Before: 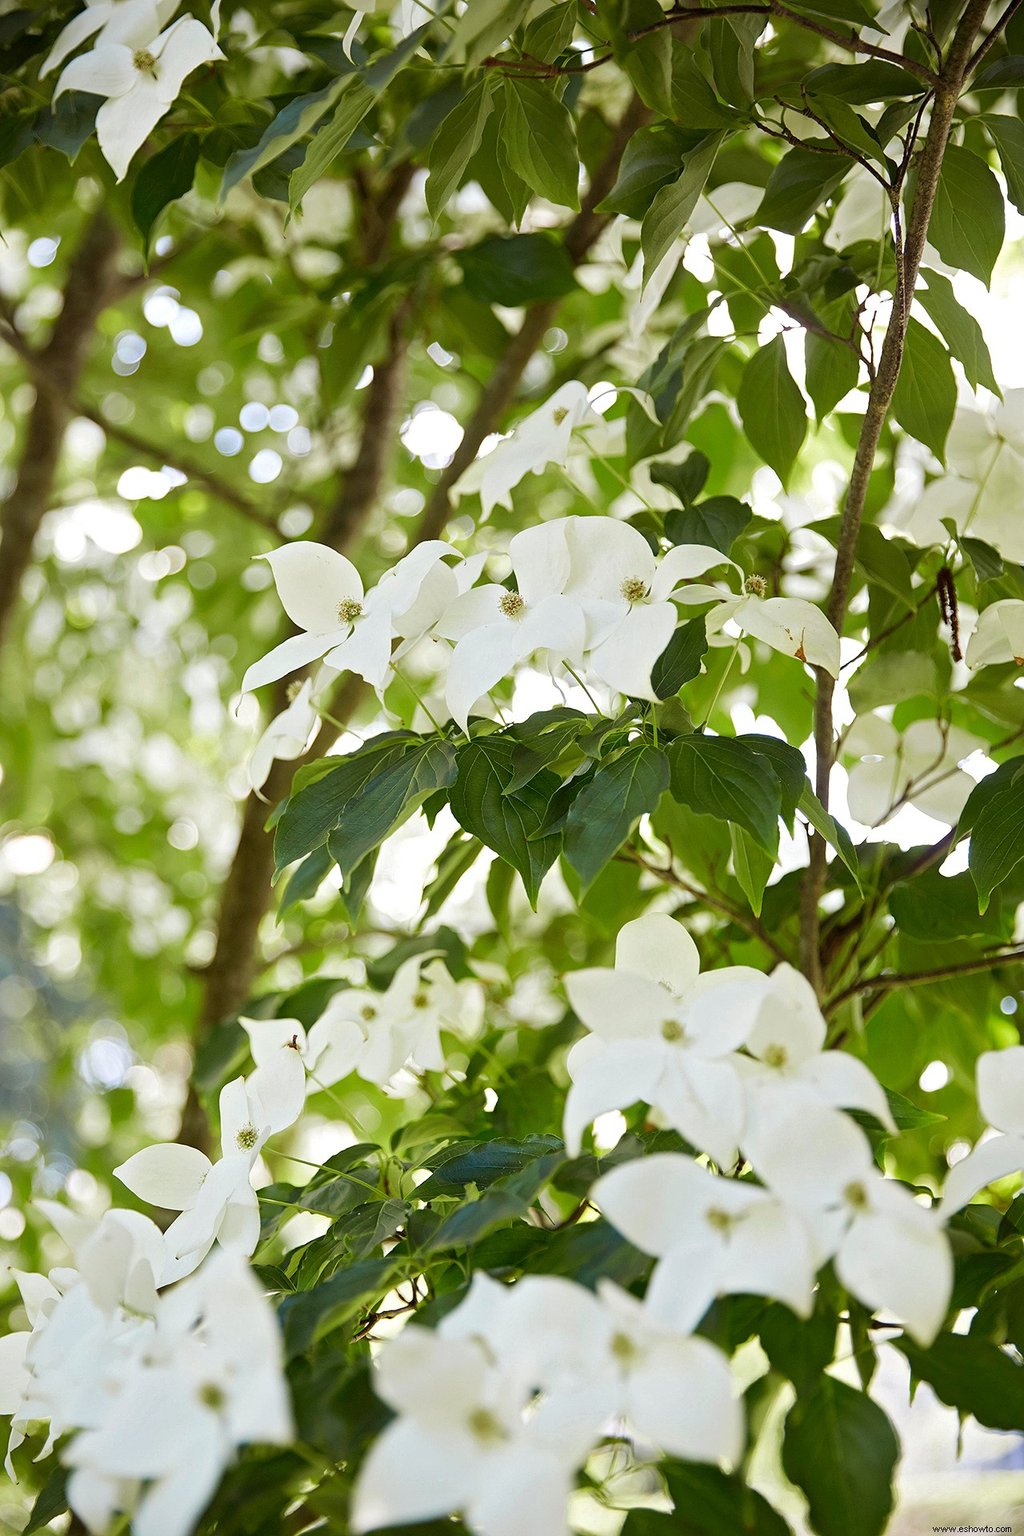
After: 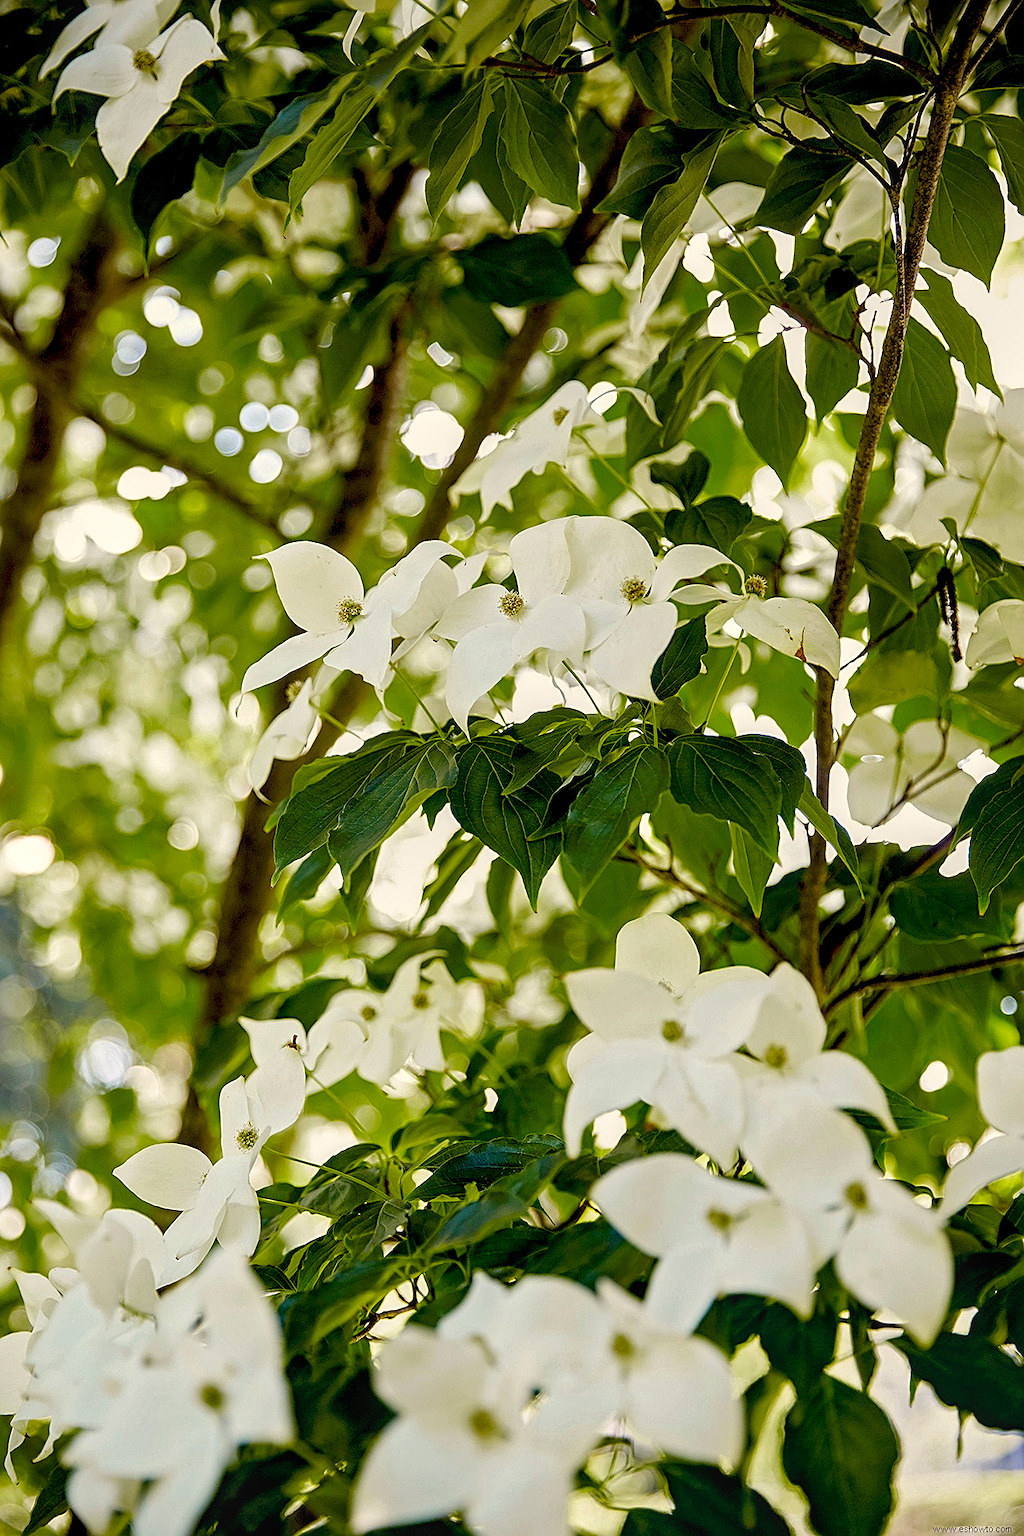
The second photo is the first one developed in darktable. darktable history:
exposure: black level correction 0.027, exposure -0.076 EV, compensate highlight preservation false
local contrast: on, module defaults
sharpen: on, module defaults
color balance rgb: highlights gain › chroma 3.014%, highlights gain › hue 77.6°, perceptual saturation grading › global saturation 14.656%, saturation formula JzAzBz (2021)
